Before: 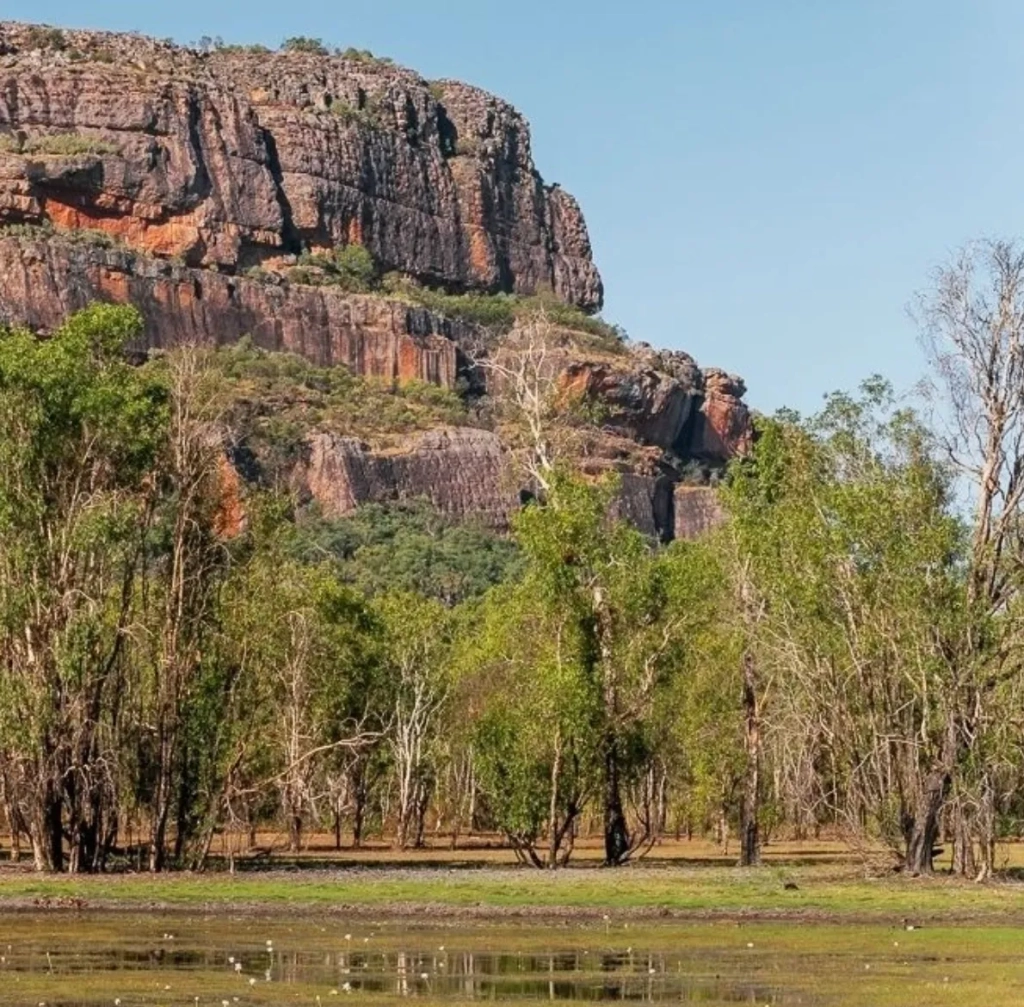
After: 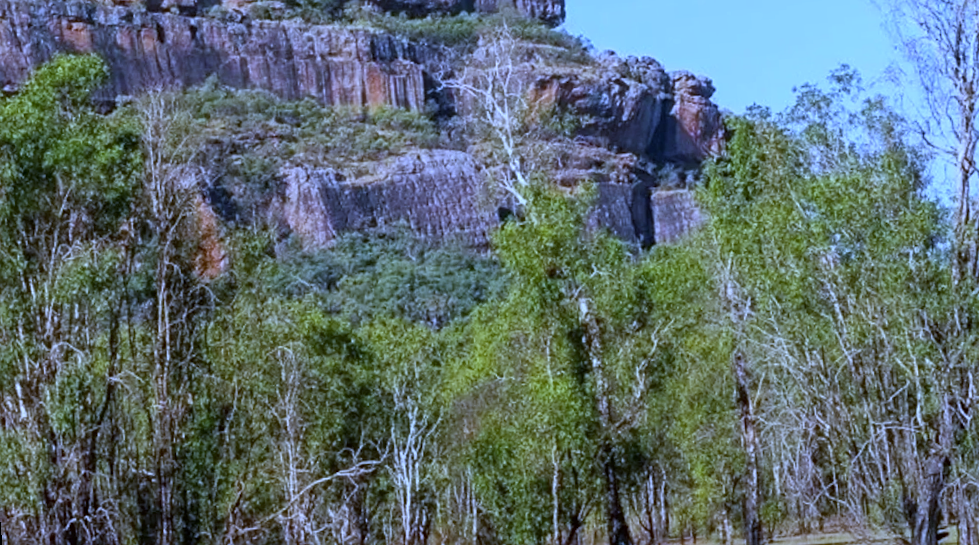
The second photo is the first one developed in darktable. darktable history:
tone equalizer: on, module defaults
crop and rotate: top 25.357%, bottom 13.942%
sharpen: amount 0.2
rotate and perspective: rotation -4.57°, crop left 0.054, crop right 0.944, crop top 0.087, crop bottom 0.914
white balance: red 0.766, blue 1.537
